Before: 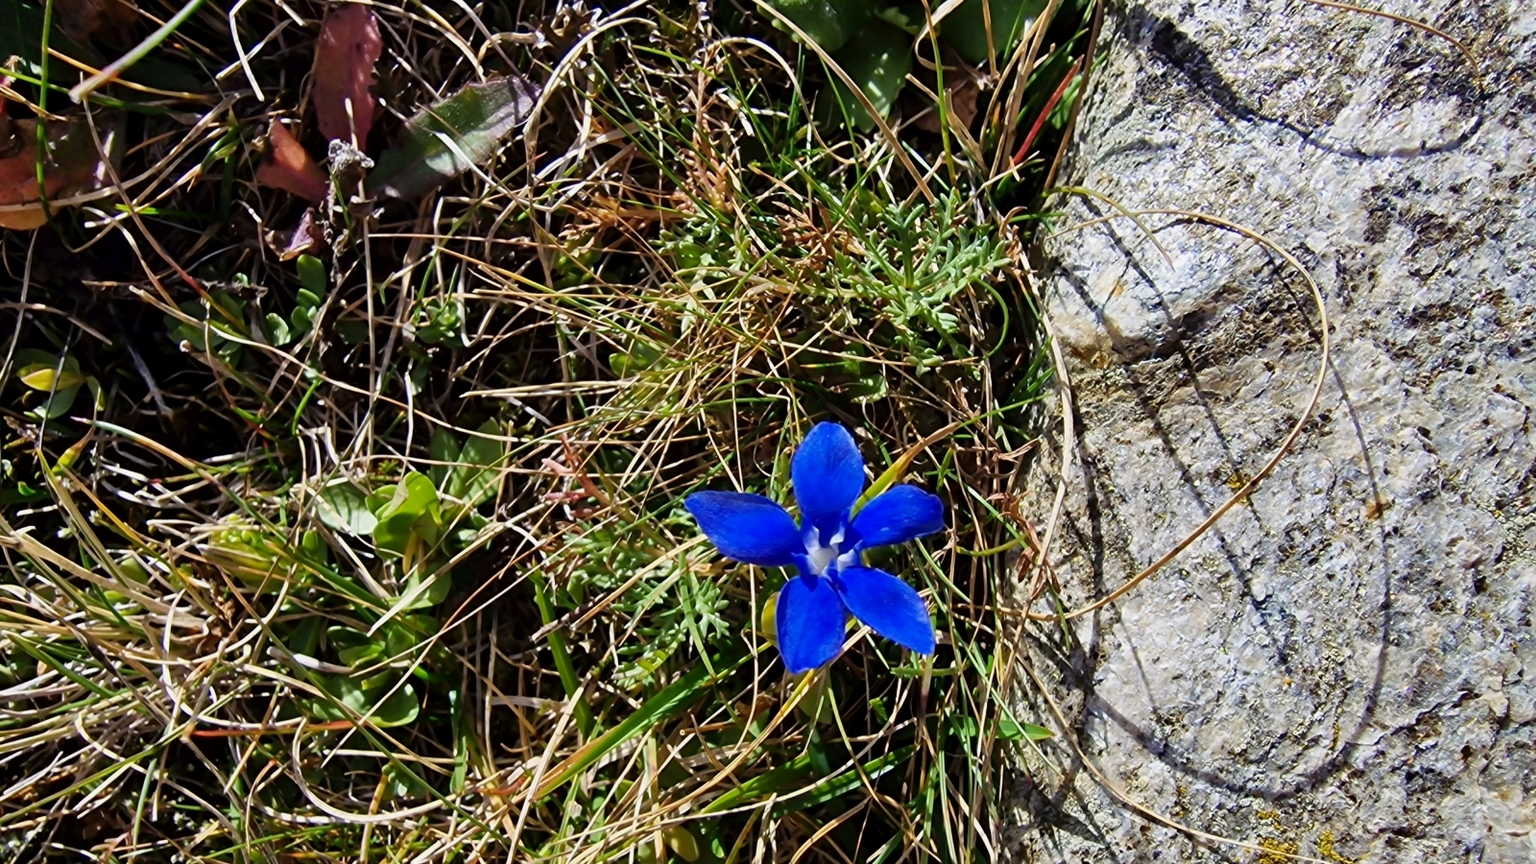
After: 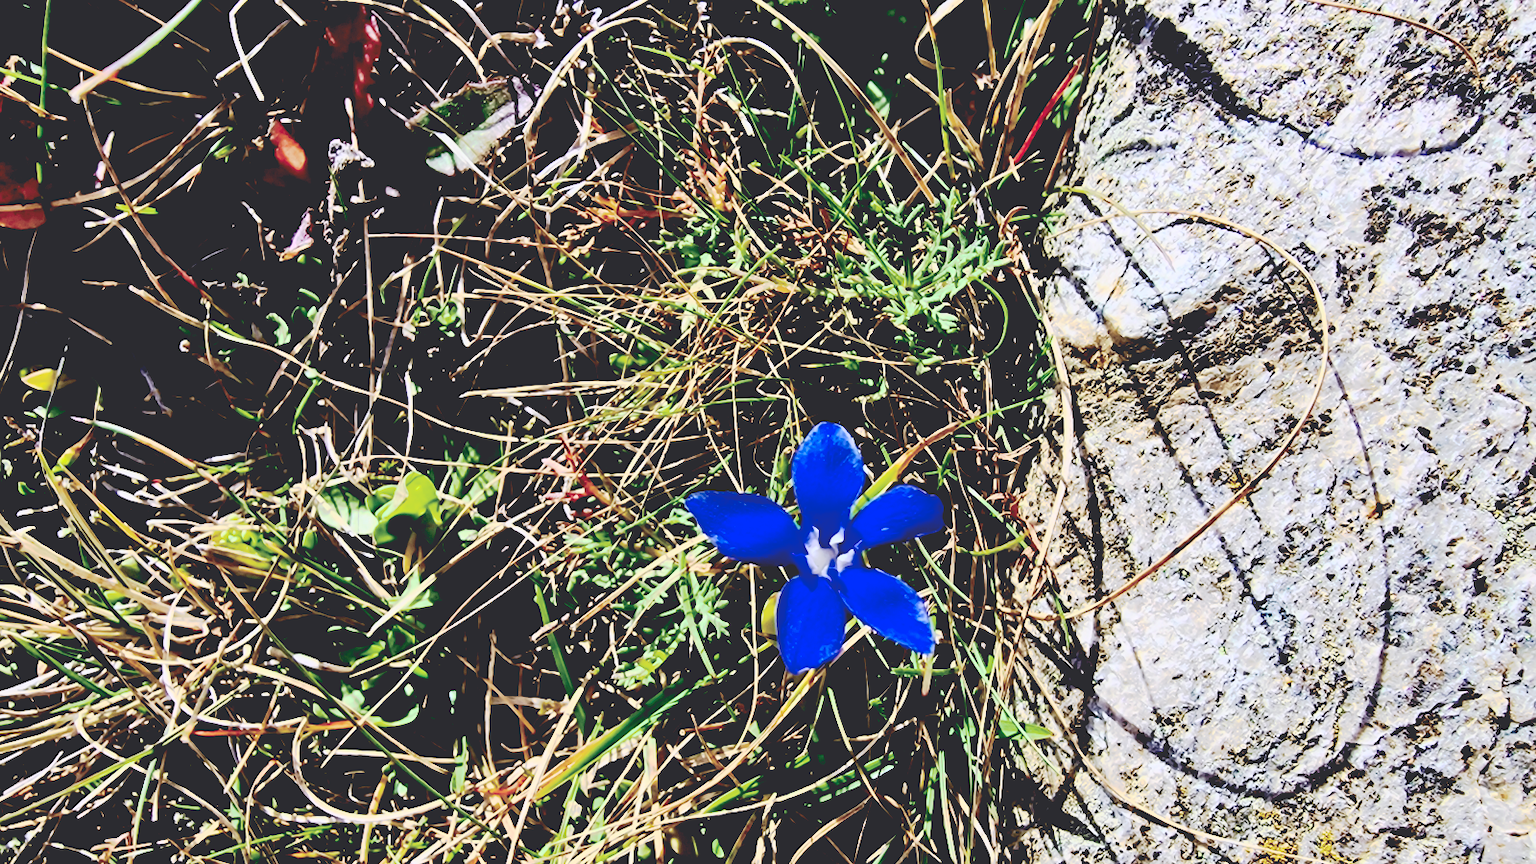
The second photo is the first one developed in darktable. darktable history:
base curve: curves: ch0 [(0.065, 0.026) (0.236, 0.358) (0.53, 0.546) (0.777, 0.841) (0.924, 0.992)], preserve colors none
tone curve: curves: ch0 [(0, 0.039) (0.104, 0.094) (0.285, 0.301) (0.673, 0.796) (0.845, 0.932) (0.994, 0.971)]; ch1 [(0, 0) (0.356, 0.385) (0.424, 0.405) (0.498, 0.502) (0.586, 0.57) (0.657, 0.642) (1, 1)]; ch2 [(0, 0) (0.424, 0.438) (0.46, 0.453) (0.515, 0.505) (0.557, 0.57) (0.612, 0.583) (0.722, 0.67) (1, 1)], color space Lab, independent channels, preserve colors none
